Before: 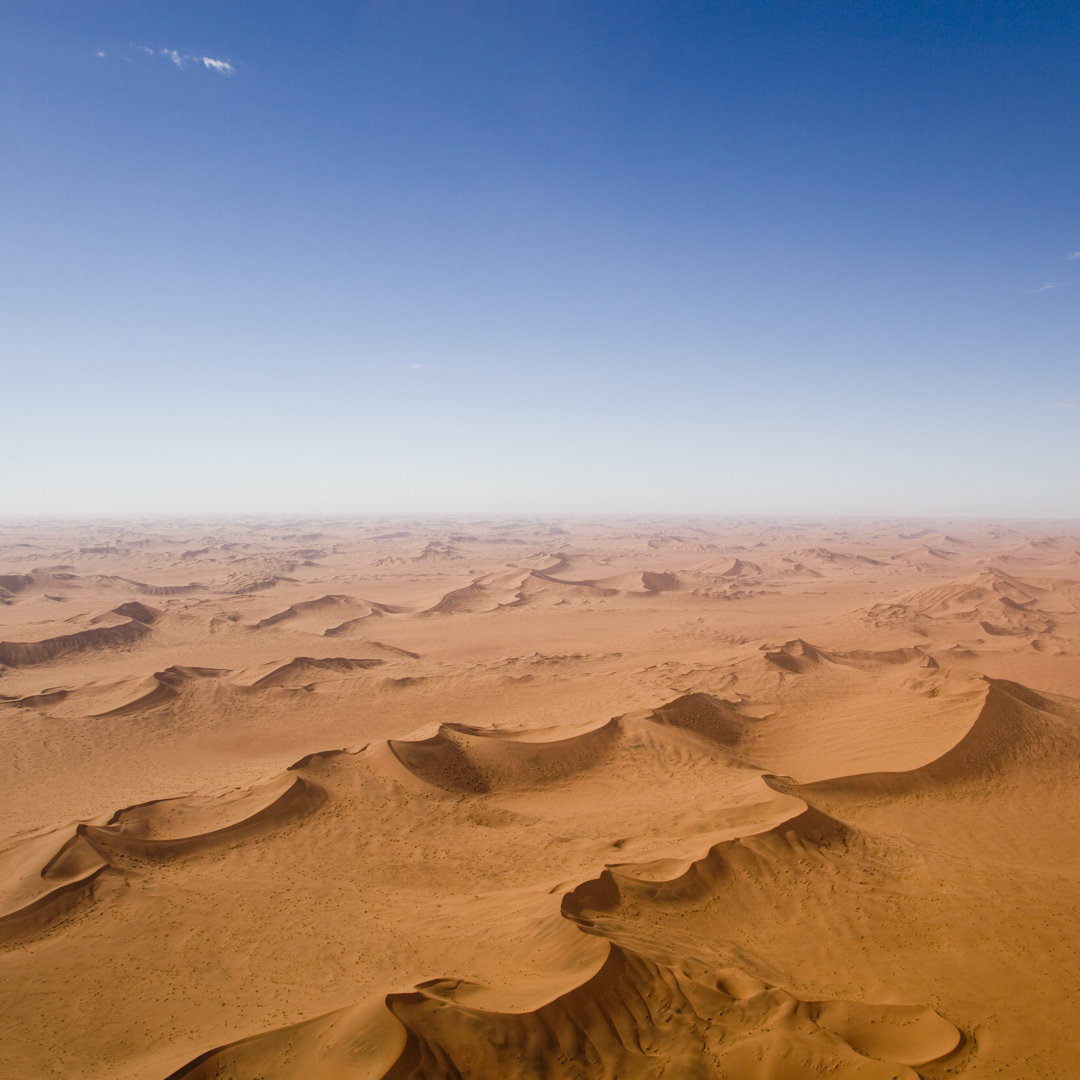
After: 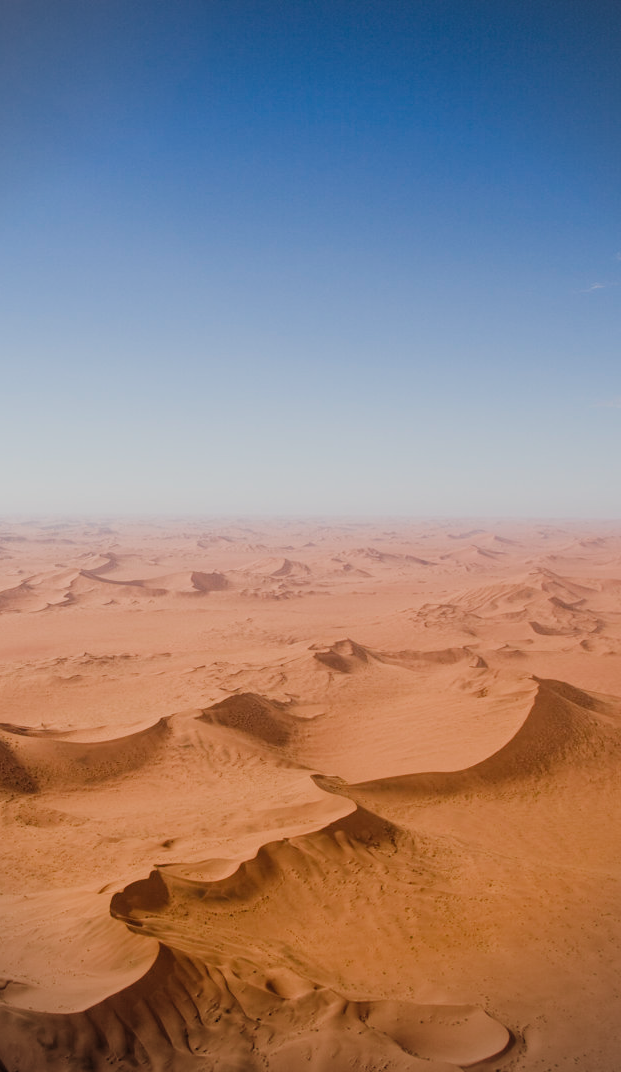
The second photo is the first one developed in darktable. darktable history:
filmic rgb: black relative exposure -7.65 EV, white relative exposure 4.56 EV, threshold 2.96 EV, hardness 3.61, contrast 1.059, add noise in highlights 0.099, color science v4 (2020), type of noise poissonian, enable highlight reconstruction true
crop: left 41.843%
vignetting: unbound false
